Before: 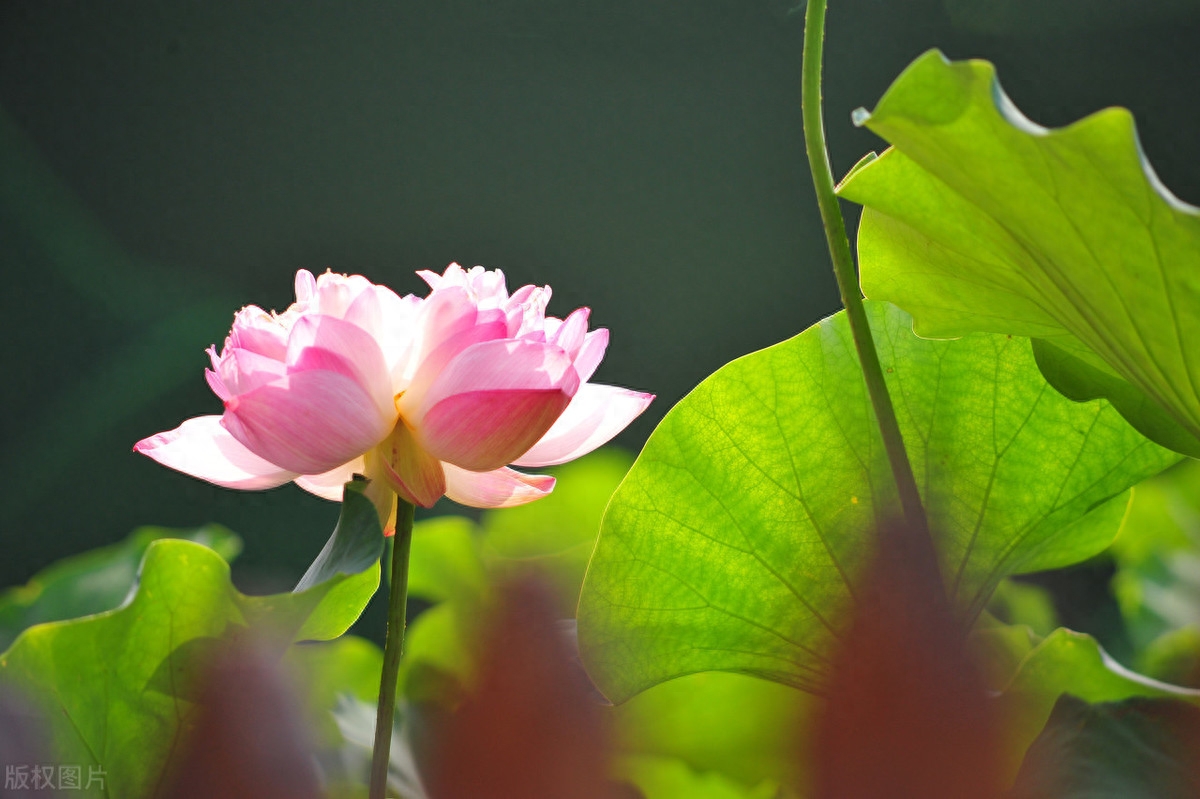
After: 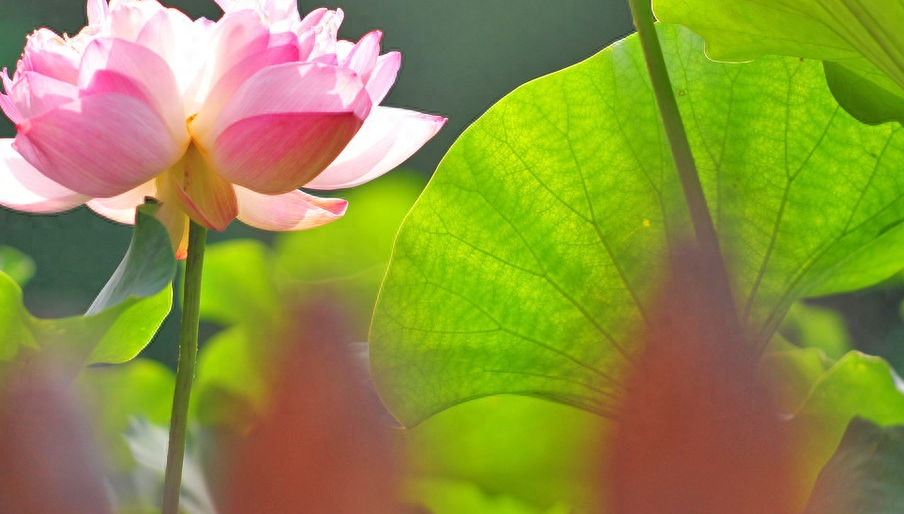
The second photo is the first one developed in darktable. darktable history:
crop and rotate: left 17.383%, top 34.68%, right 7.204%, bottom 0.882%
tone equalizer: -7 EV 0.158 EV, -6 EV 0.593 EV, -5 EV 1.13 EV, -4 EV 1.32 EV, -3 EV 1.18 EV, -2 EV 0.6 EV, -1 EV 0.166 EV
